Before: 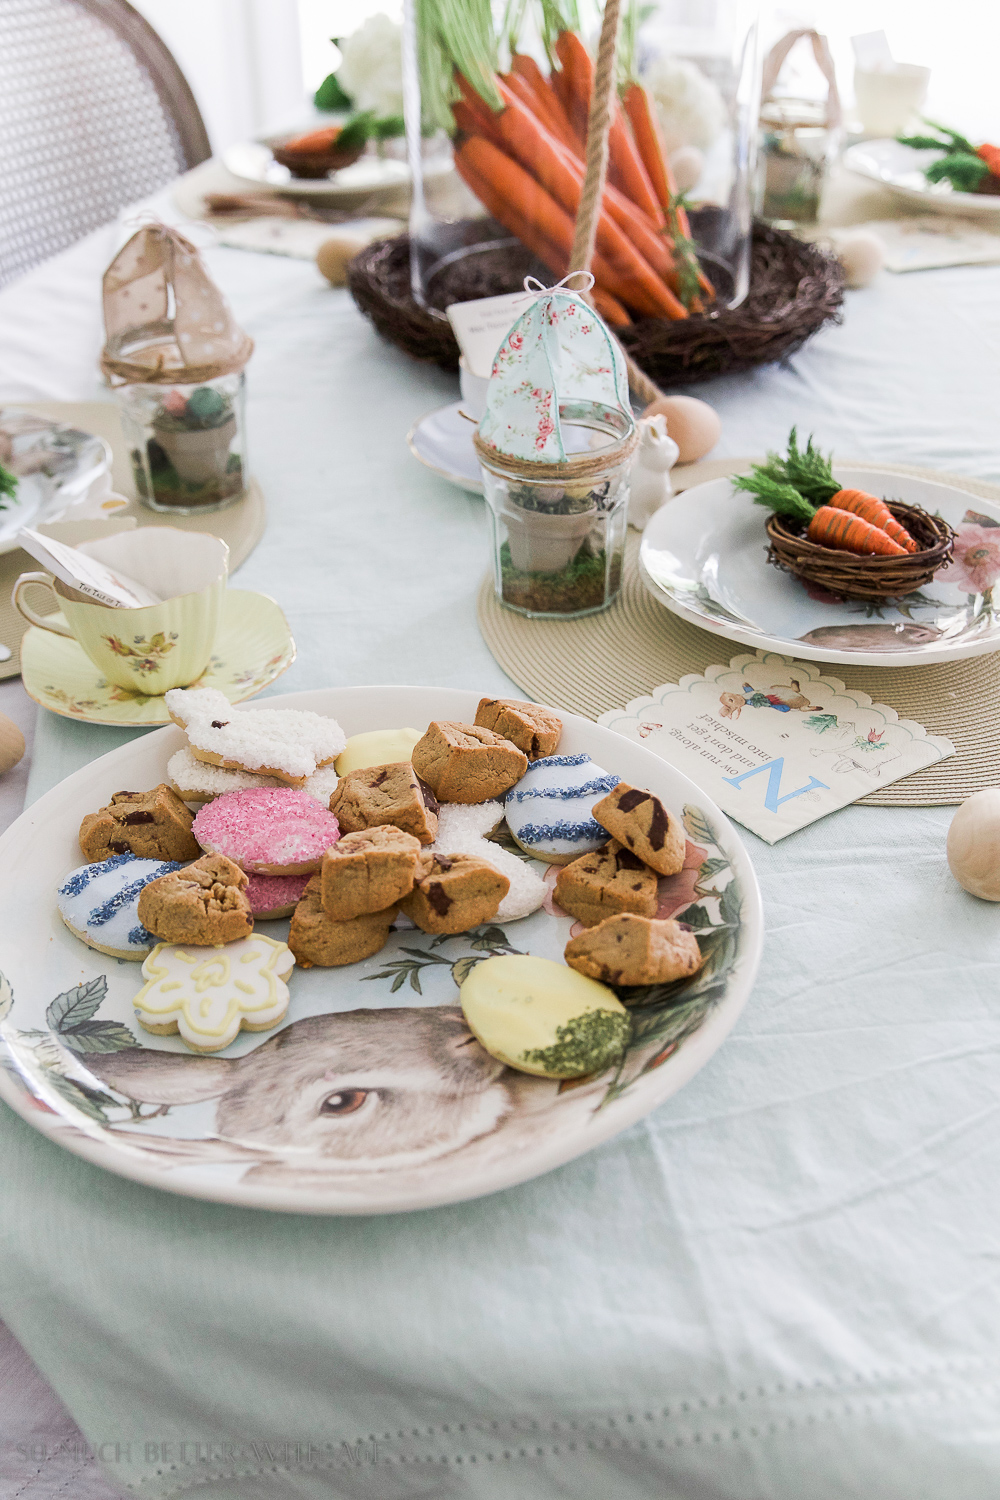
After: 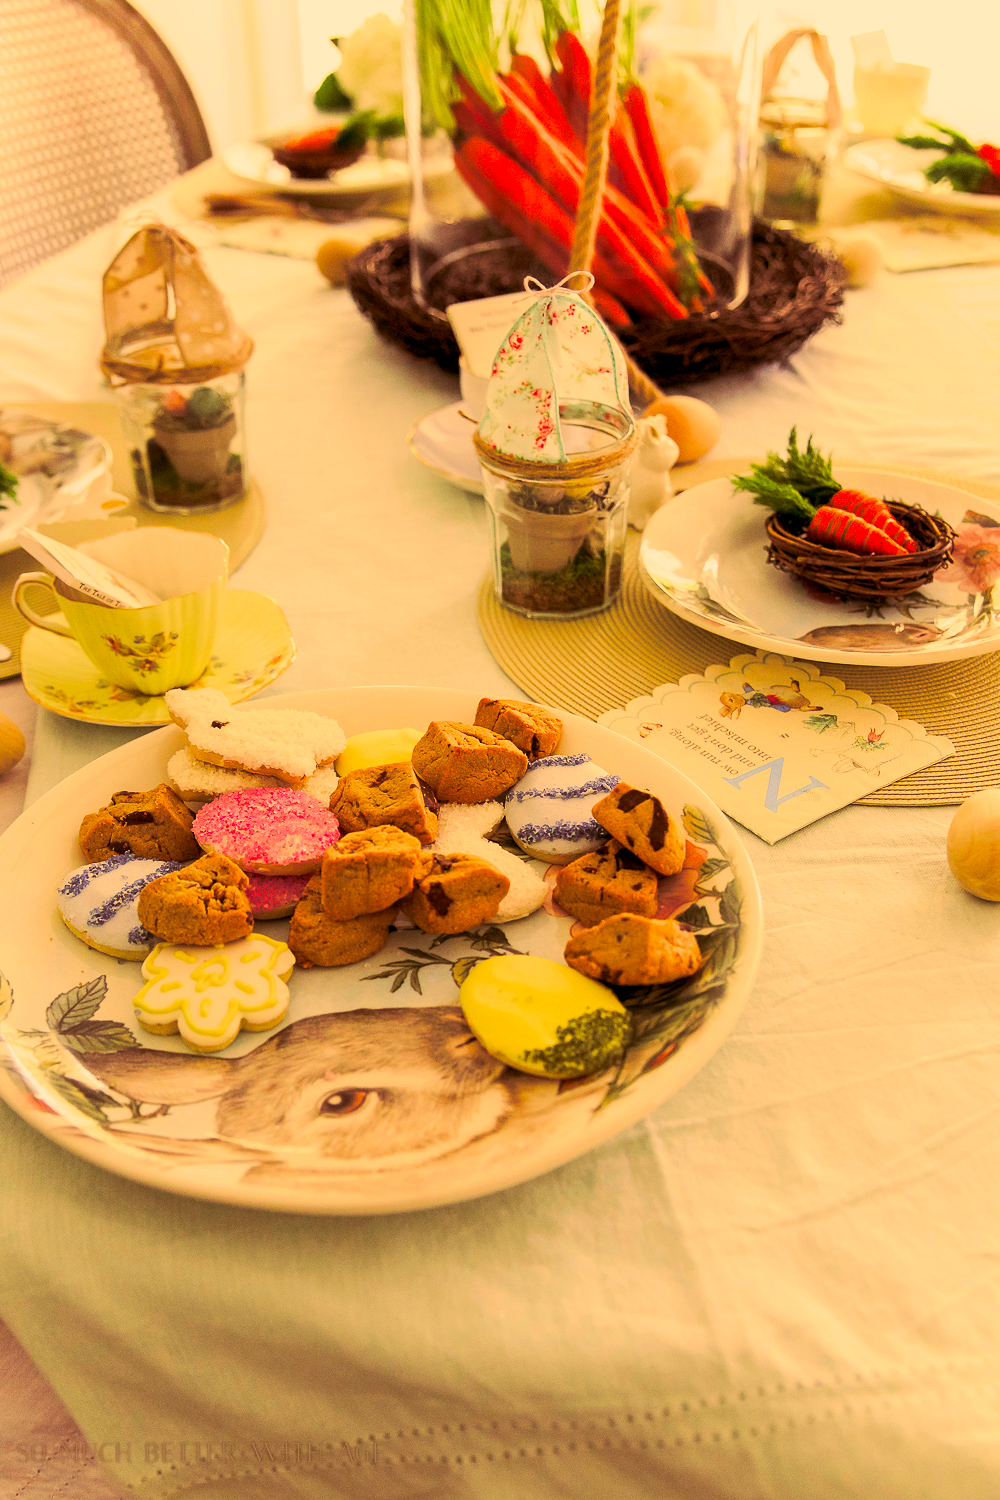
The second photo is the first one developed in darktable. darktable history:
color correction: highlights a* 10.44, highlights b* 30.04, shadows a* 2.73, shadows b* 17.51, saturation 1.72
split-toning: highlights › hue 298.8°, highlights › saturation 0.73, compress 41.76%
